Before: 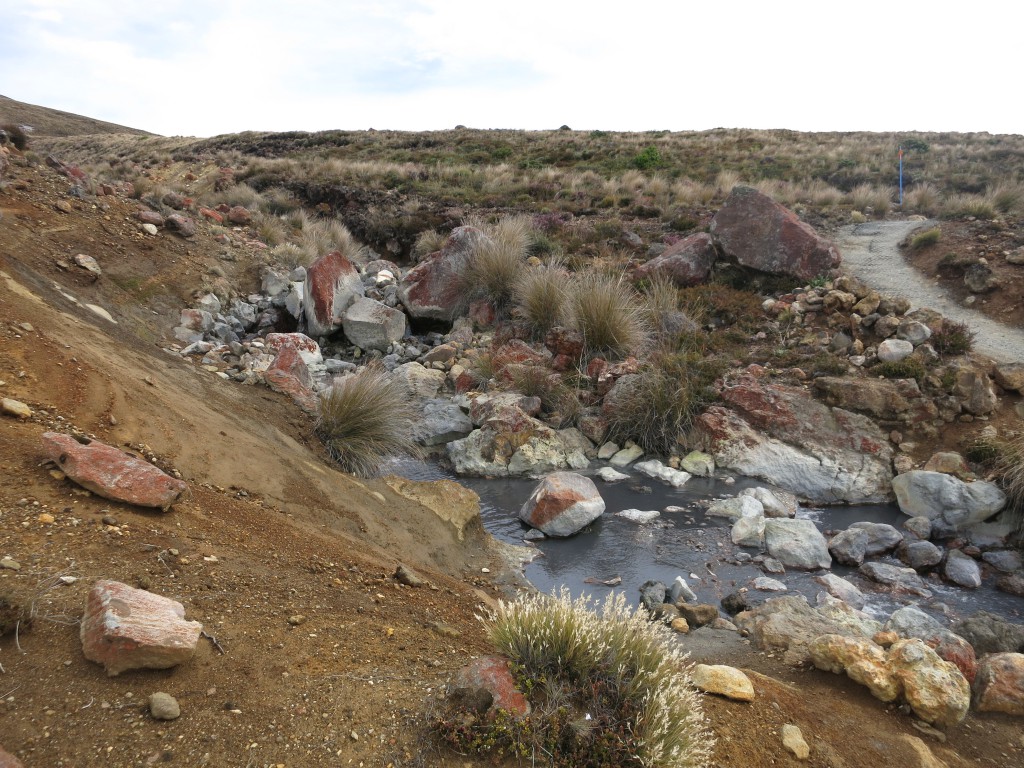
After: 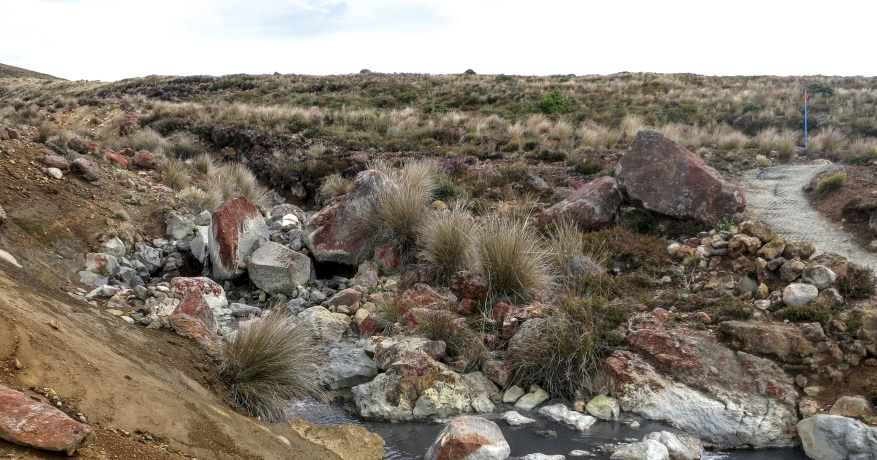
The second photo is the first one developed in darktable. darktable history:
local contrast: highlights 62%, detail 143%, midtone range 0.434
tone equalizer: on, module defaults
crop and rotate: left 9.356%, top 7.344%, right 4.907%, bottom 32.63%
